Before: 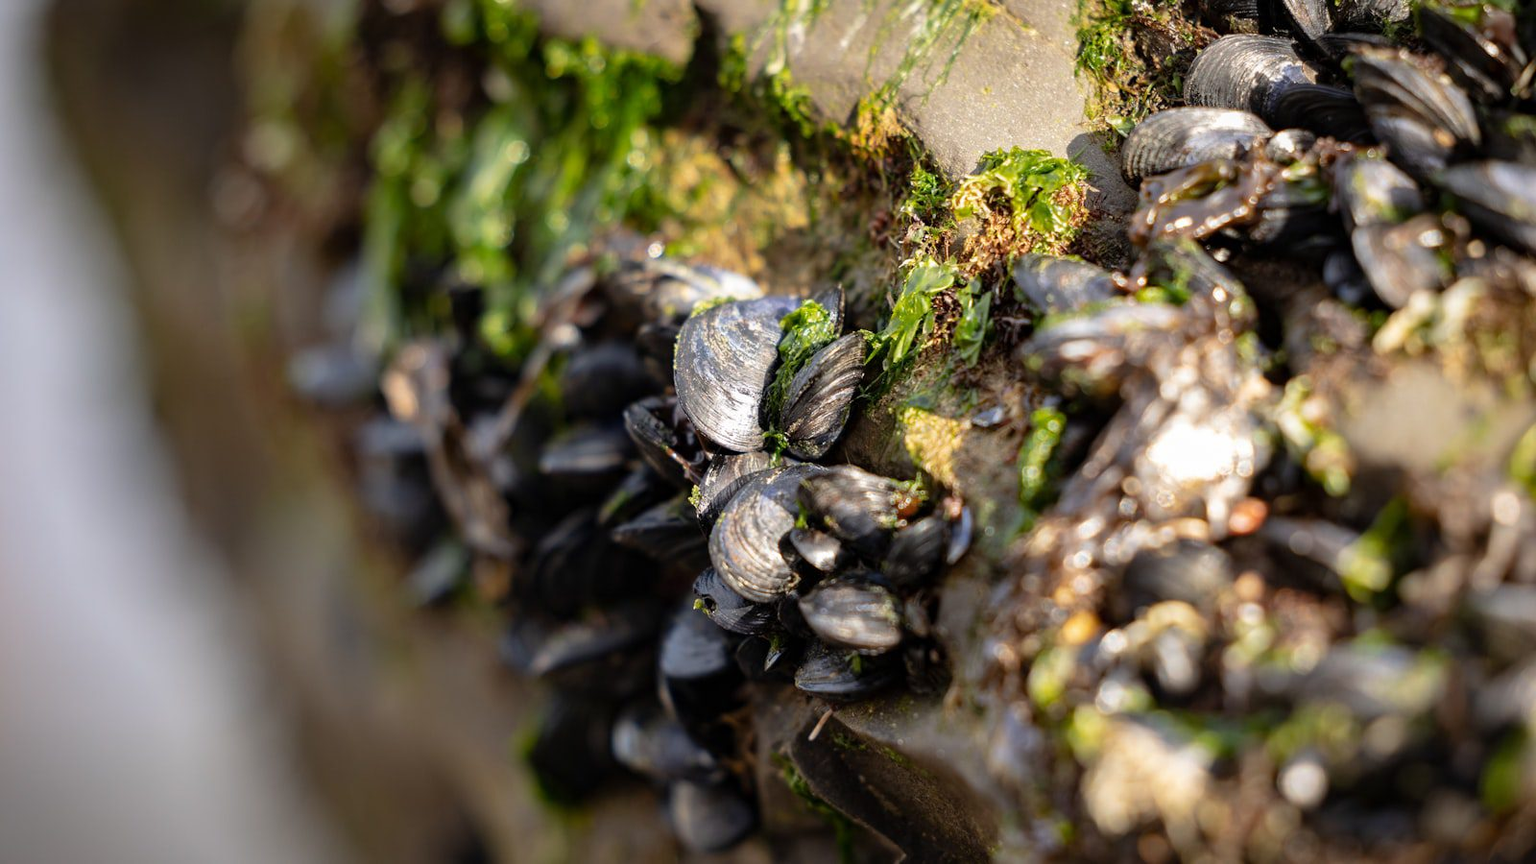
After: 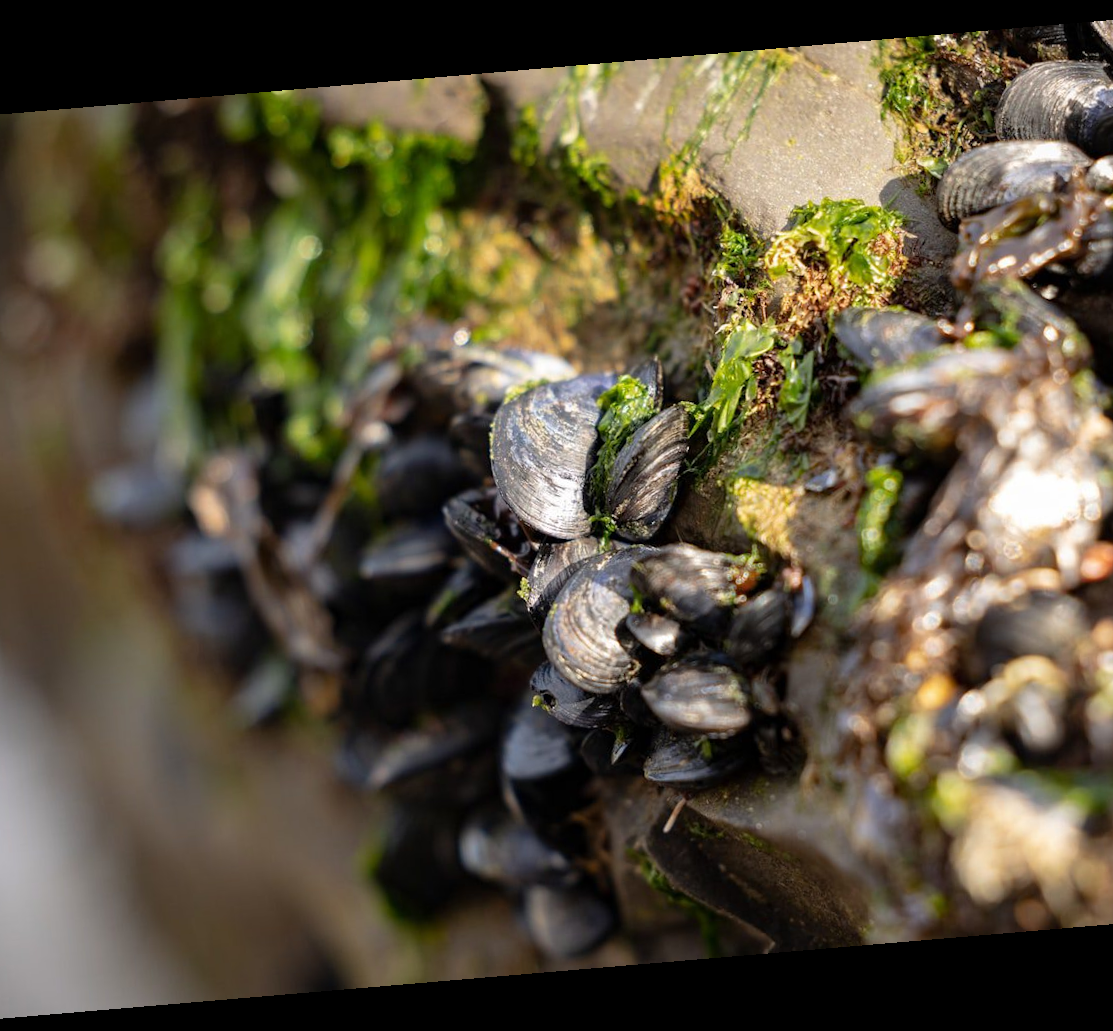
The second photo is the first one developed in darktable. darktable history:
crop and rotate: left 14.436%, right 18.898%
rotate and perspective: rotation -4.86°, automatic cropping off
